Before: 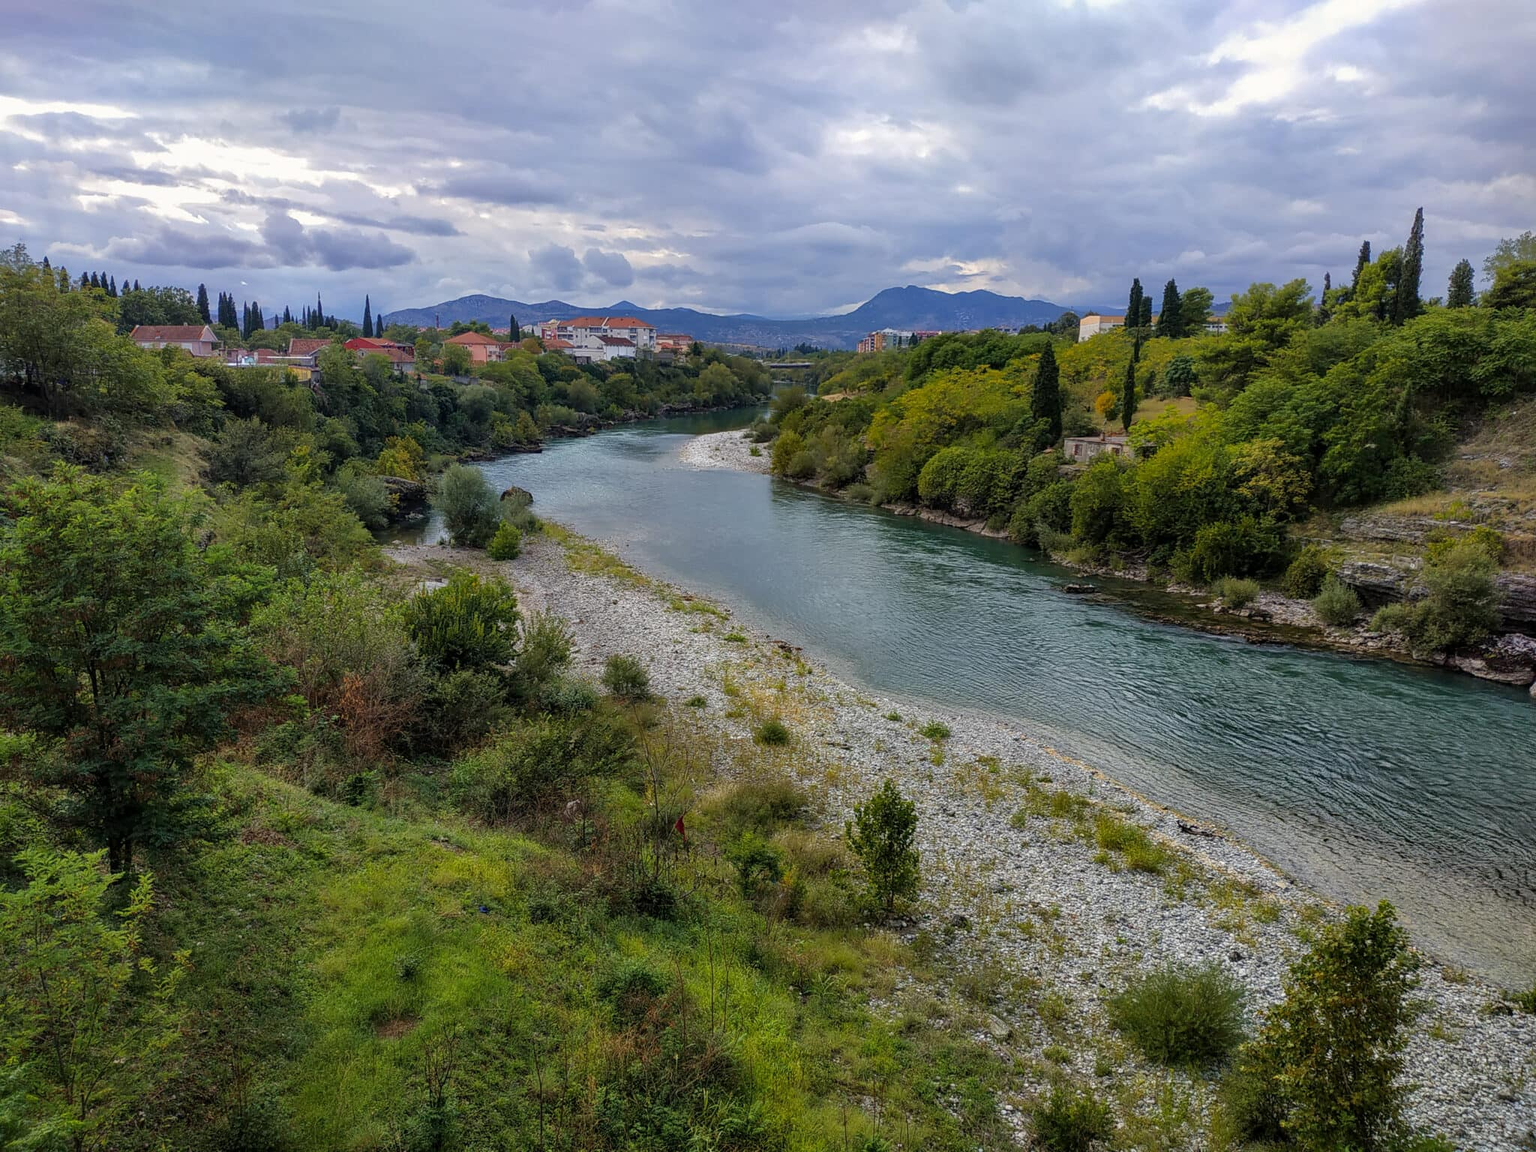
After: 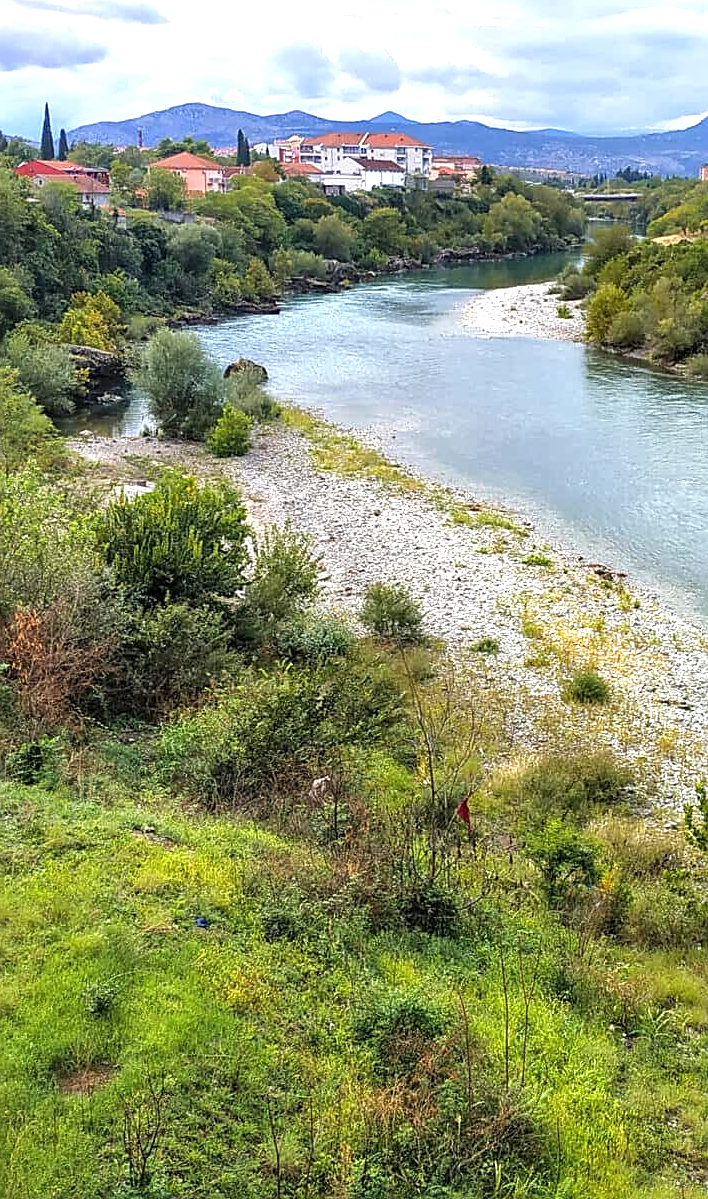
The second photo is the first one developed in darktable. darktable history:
crop and rotate: left 21.642%, top 18.94%, right 43.777%, bottom 2.997%
exposure: black level correction 0, exposure 1.369 EV, compensate exposure bias true, compensate highlight preservation false
sharpen: on, module defaults
